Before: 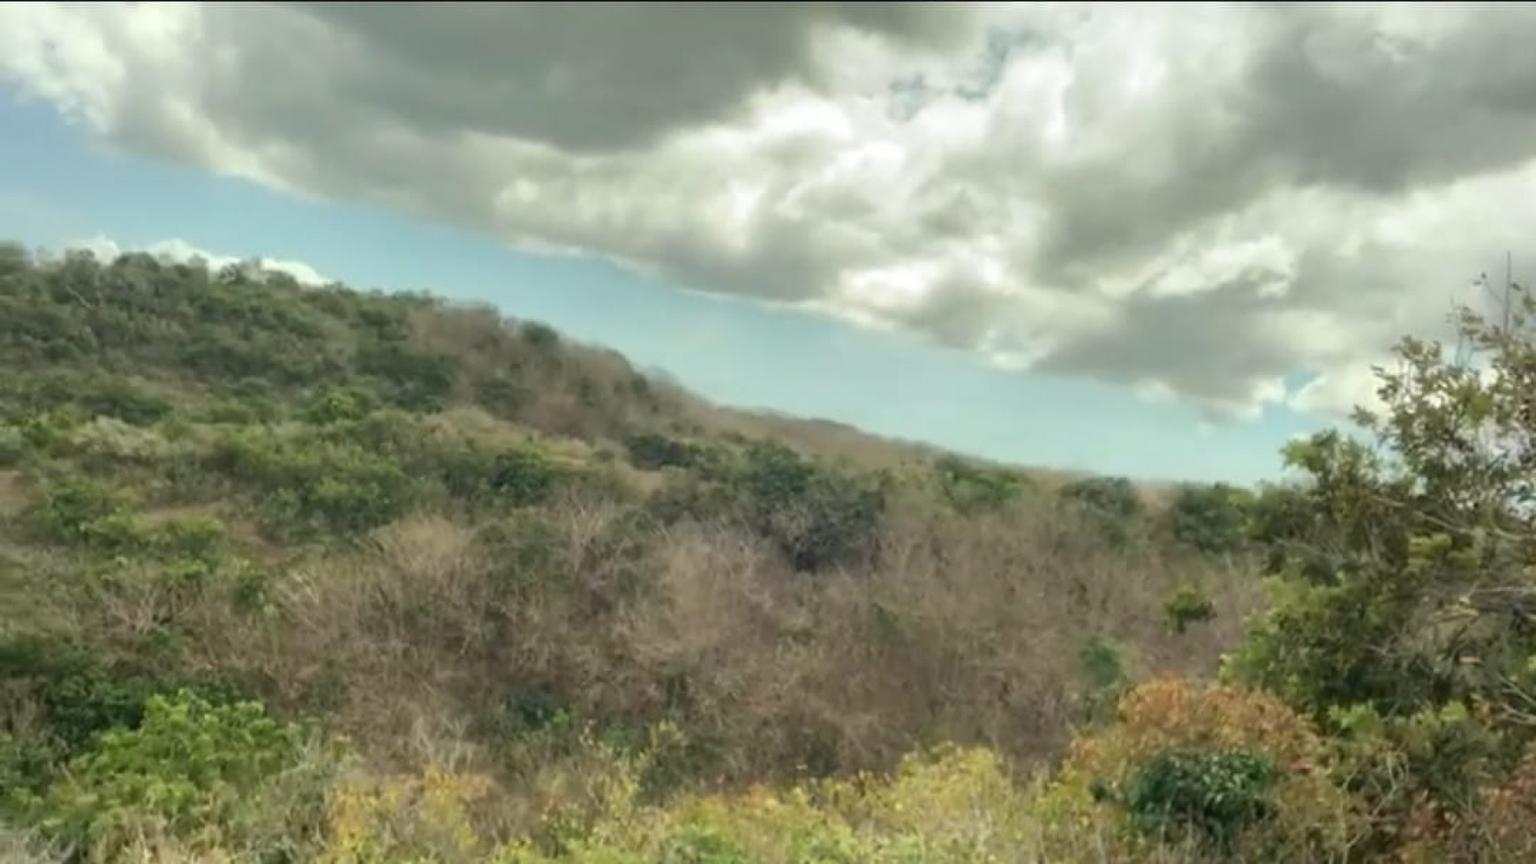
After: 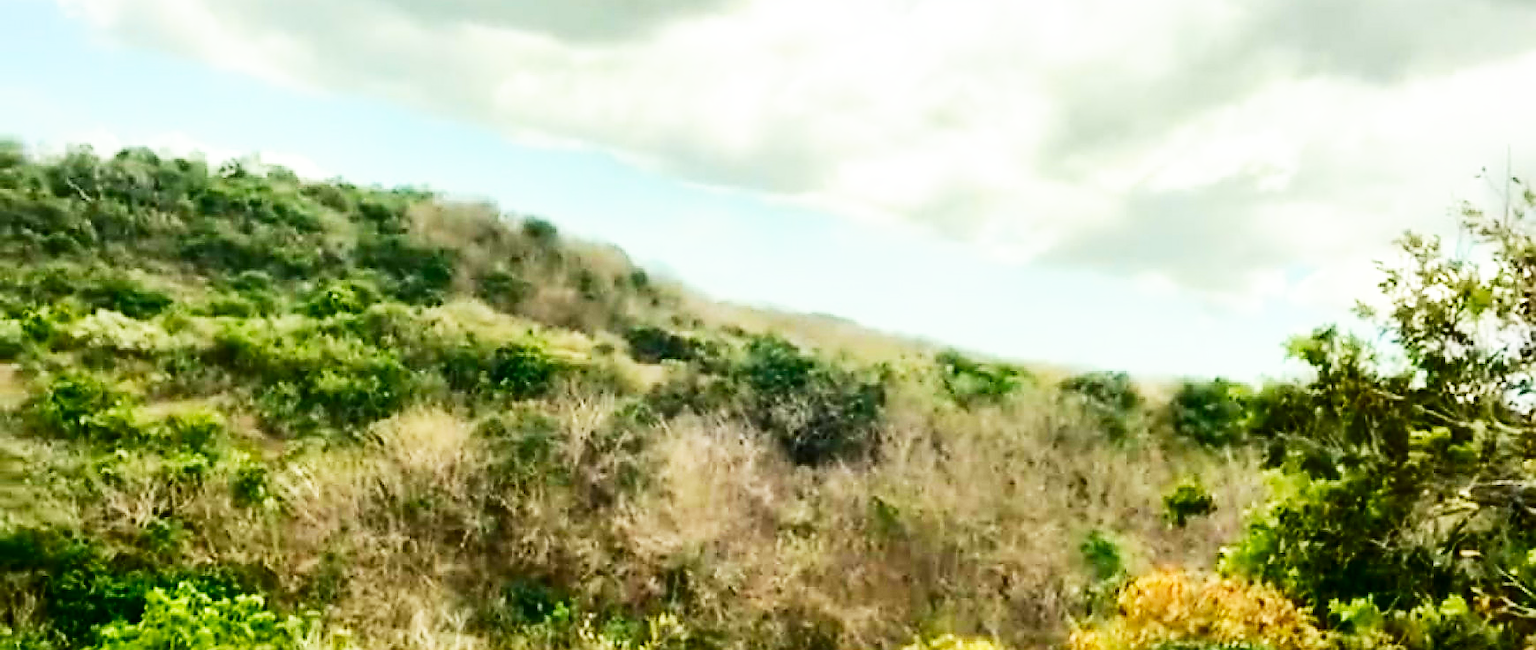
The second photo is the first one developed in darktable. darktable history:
color balance rgb: shadows lift › luminance -20.204%, linear chroma grading › global chroma 6.601%, perceptual saturation grading › global saturation -0.8%, global vibrance 20%
base curve: curves: ch0 [(0, 0) (0.007, 0.004) (0.027, 0.03) (0.046, 0.07) (0.207, 0.54) (0.442, 0.872) (0.673, 0.972) (1, 1)], preserve colors none
sharpen: radius 1.394, amount 1.253, threshold 0.656
crop and rotate: top 12.403%, bottom 12.303%
contrast brightness saturation: contrast 0.218, brightness -0.194, saturation 0.241
